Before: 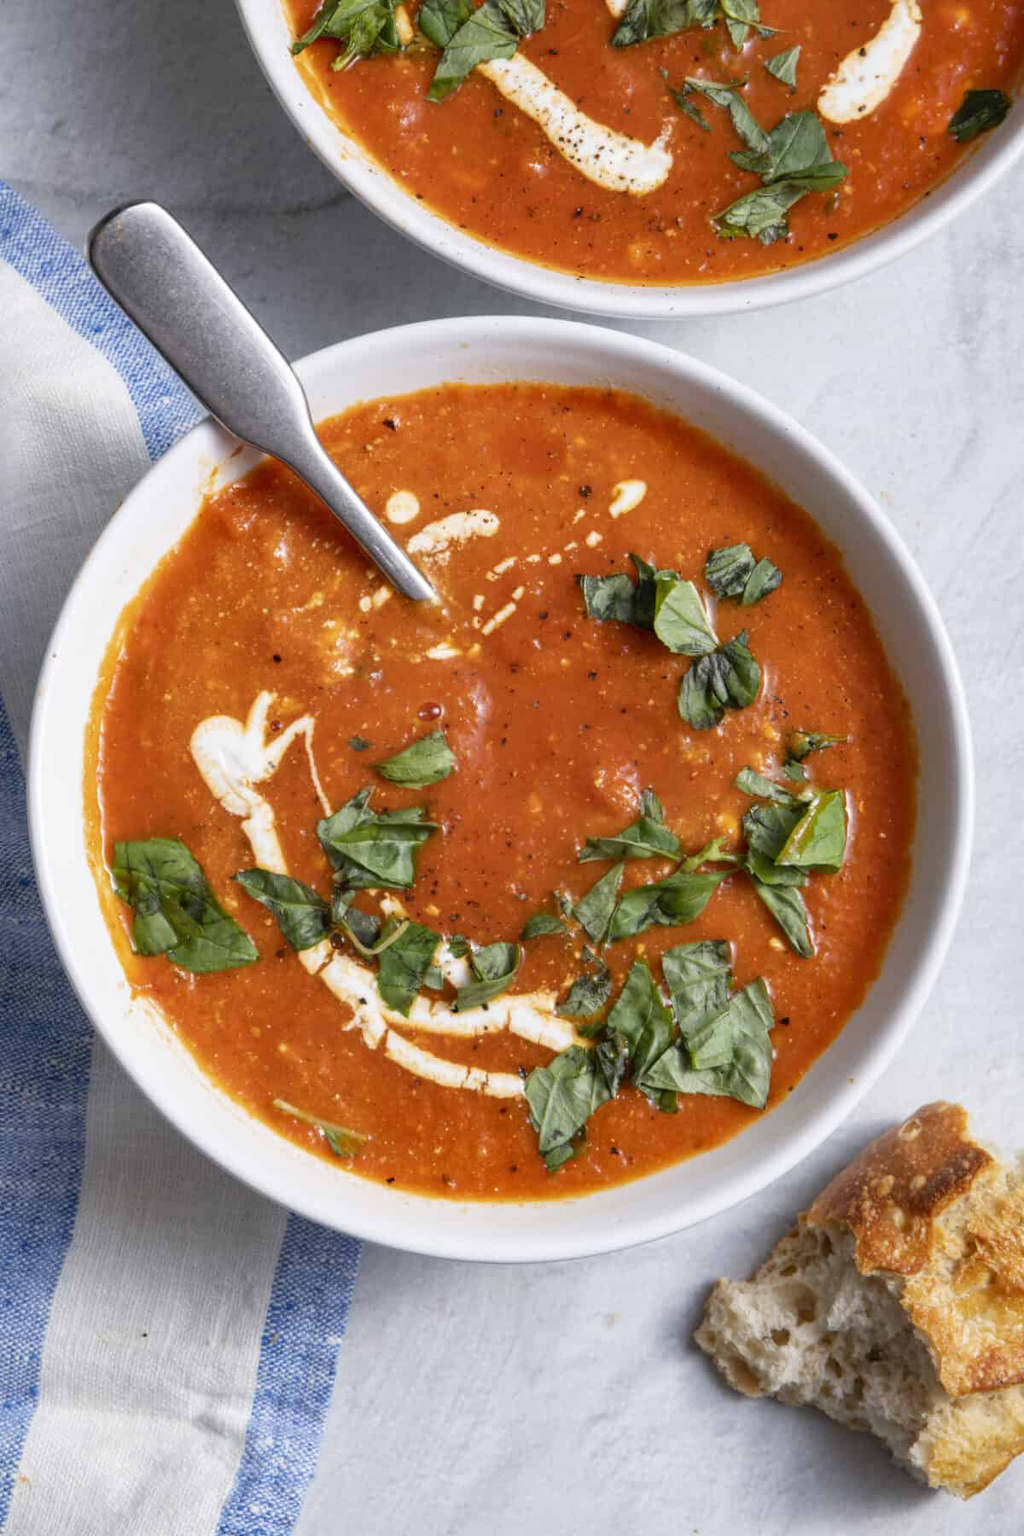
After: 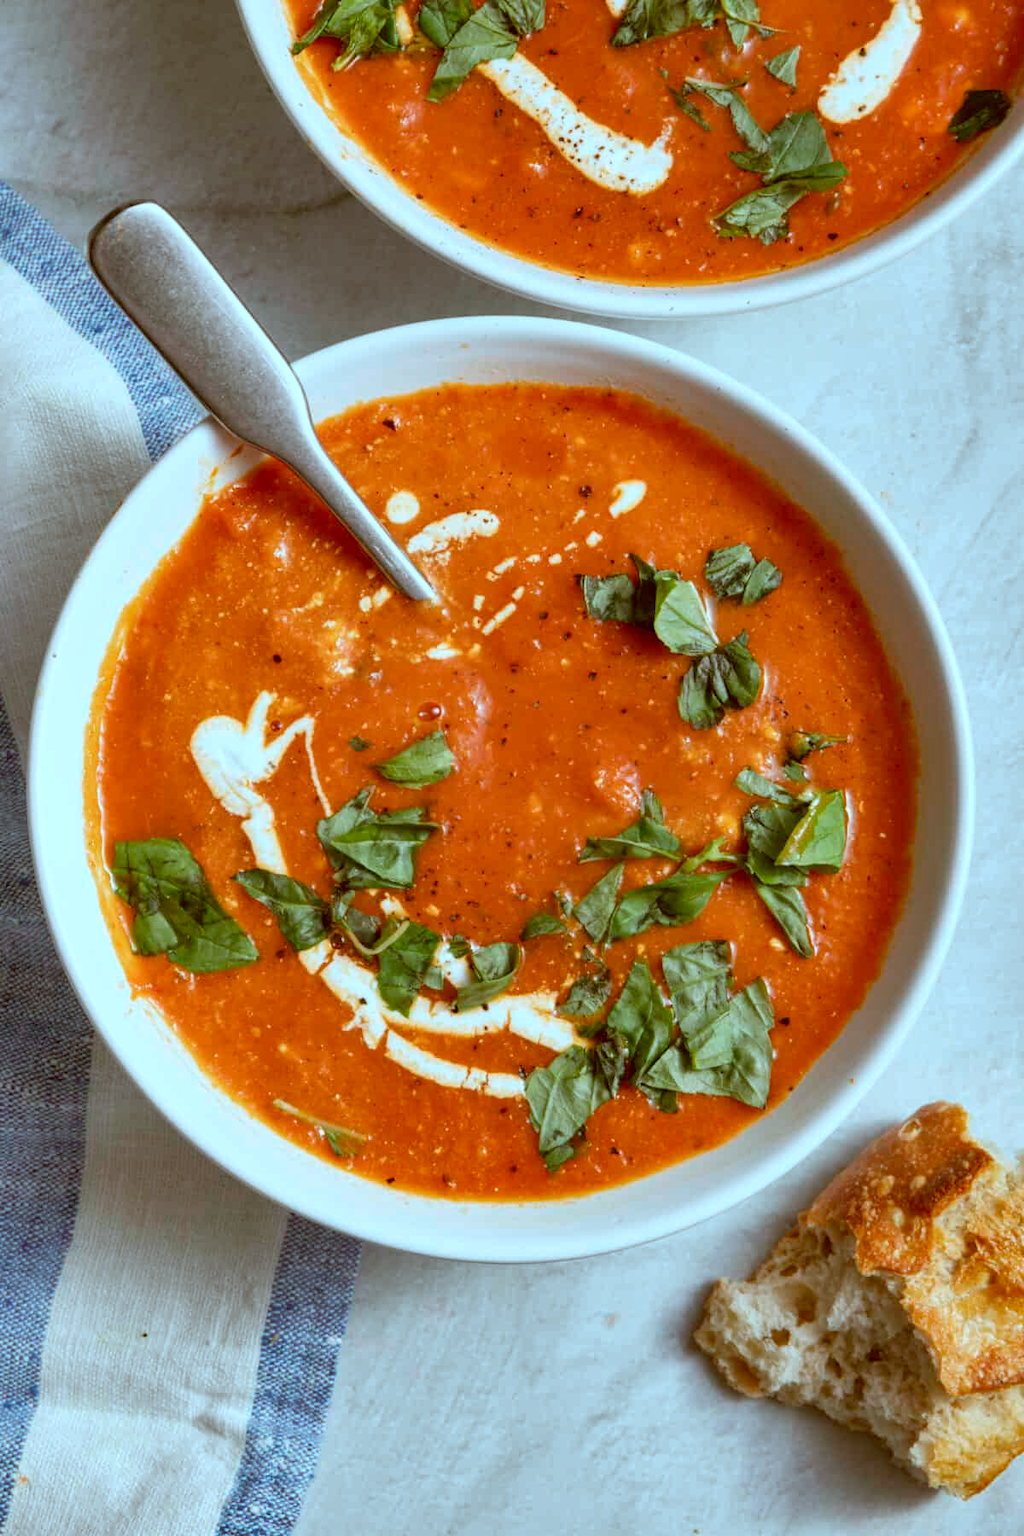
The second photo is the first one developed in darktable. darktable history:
shadows and highlights: soften with gaussian
color correction: highlights a* -14.83, highlights b* -16.64, shadows a* 10.21, shadows b* 29.82
